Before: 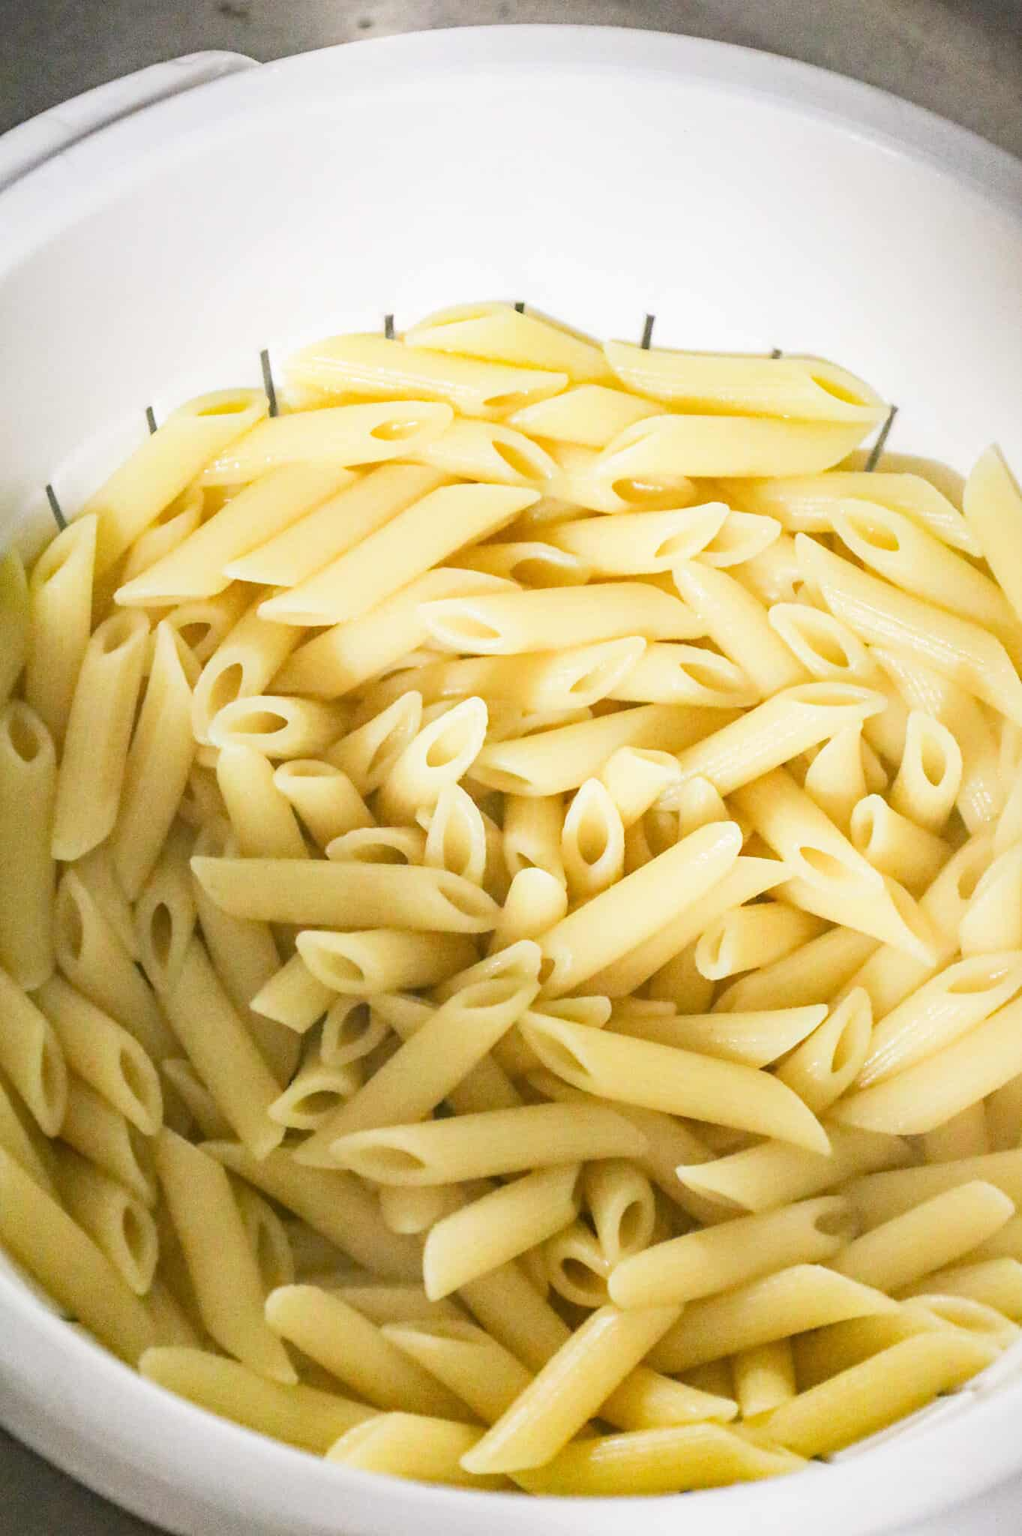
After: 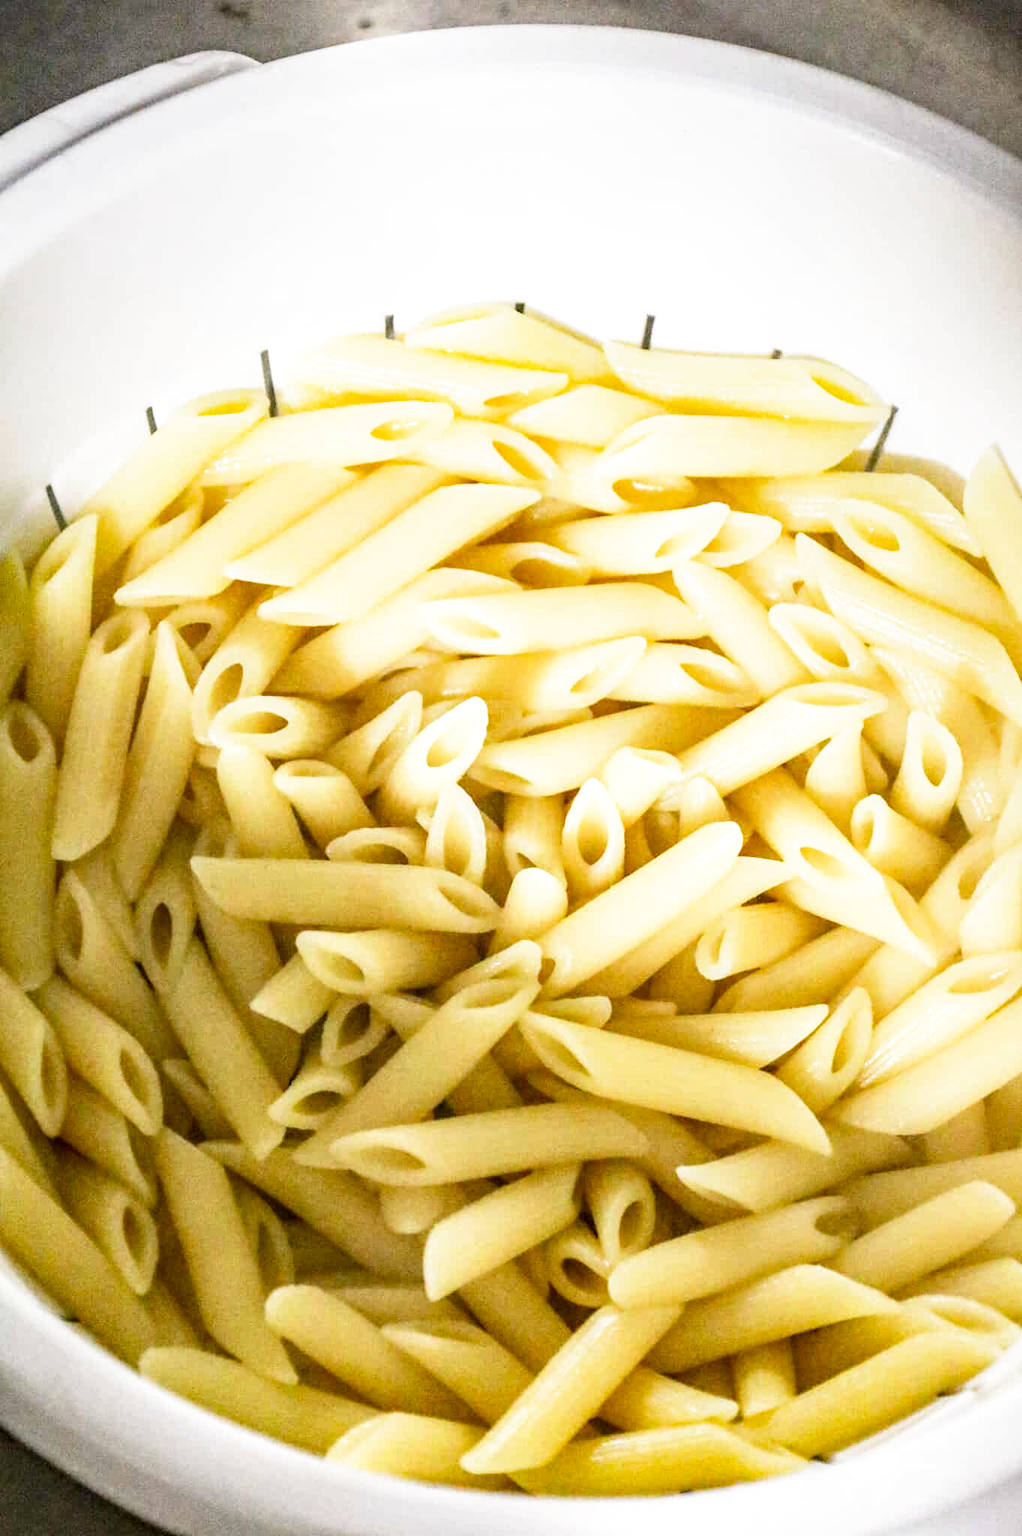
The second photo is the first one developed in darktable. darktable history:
local contrast: on, module defaults
filmic rgb: black relative exposure -8.7 EV, white relative exposure 2.7 EV, threshold 3 EV, target black luminance 0%, hardness 6.25, latitude 75%, contrast 1.325, highlights saturation mix -5%, preserve chrominance no, color science v5 (2021), iterations of high-quality reconstruction 0, enable highlight reconstruction true
